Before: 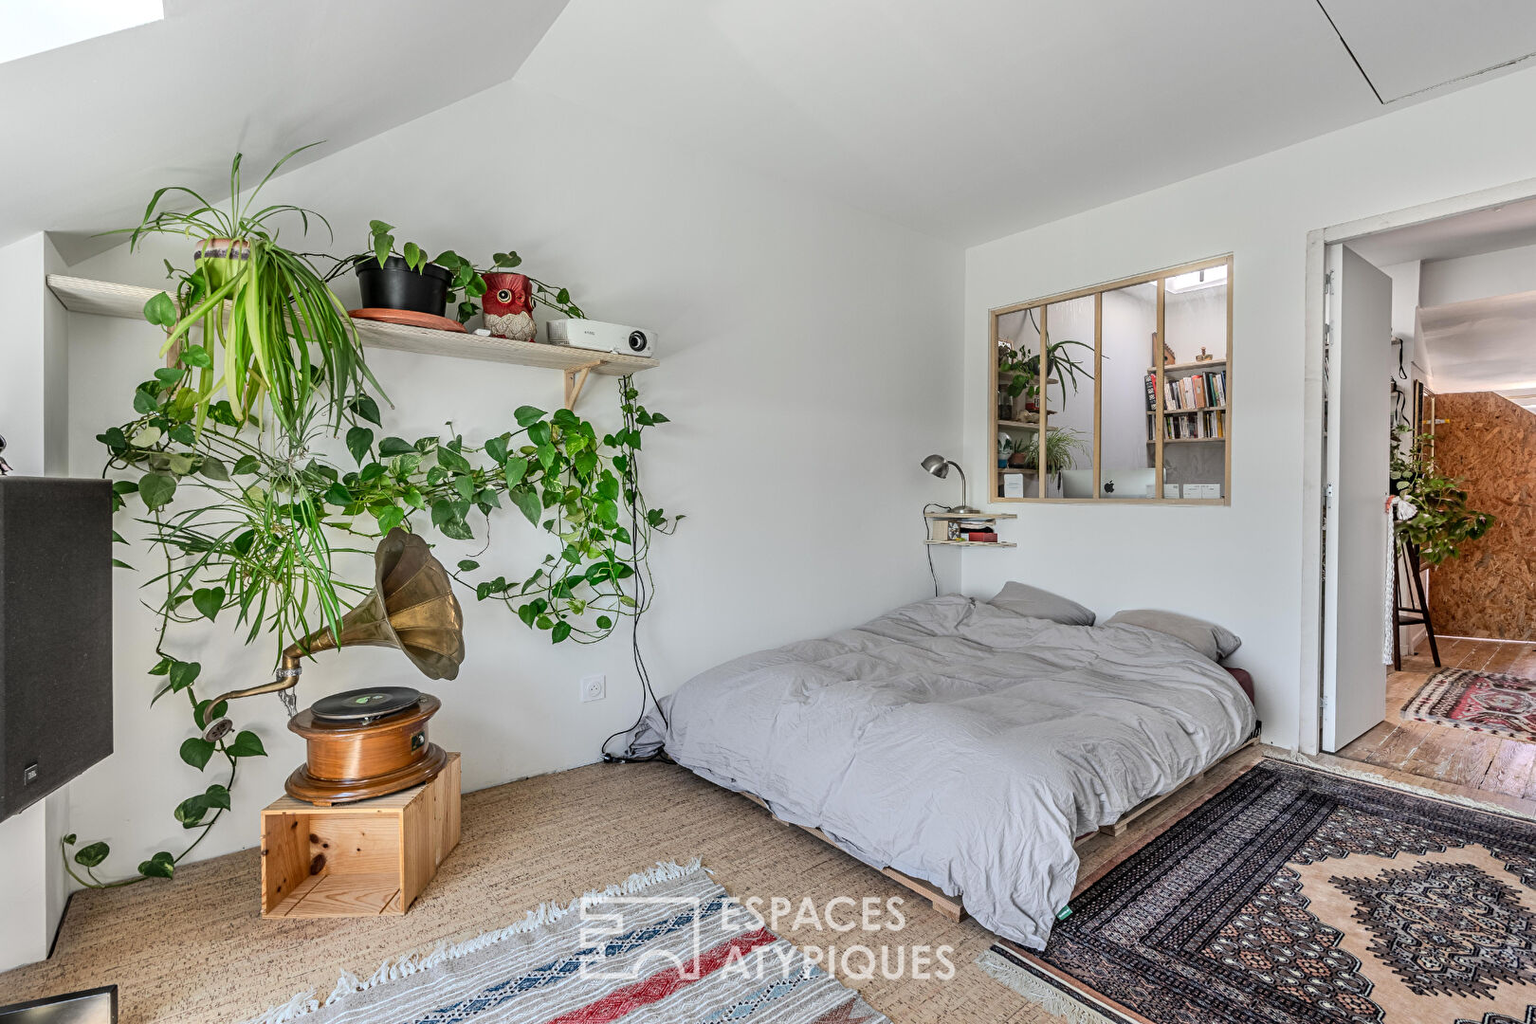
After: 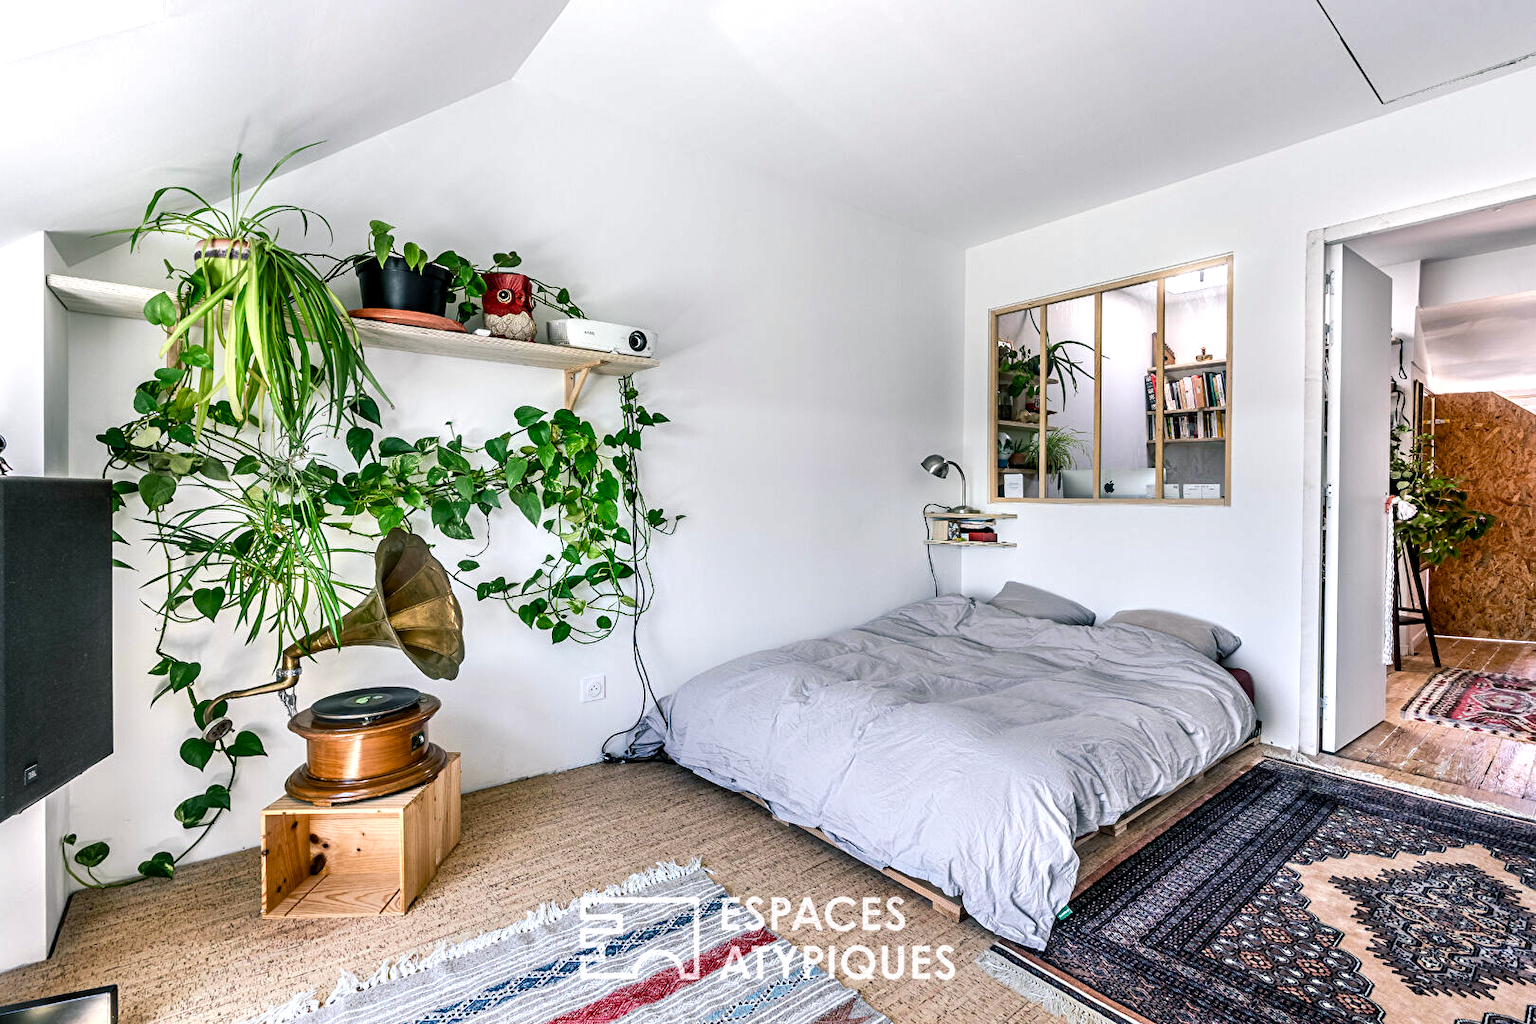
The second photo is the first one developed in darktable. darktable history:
velvia: on, module defaults
color balance rgb: shadows lift › chroma 2.79%, shadows lift › hue 190.66°, power › hue 171.85°, highlights gain › chroma 2.16%, highlights gain › hue 75.26°, global offset › luminance -0.51%, perceptual saturation grading › highlights -33.8%, perceptual saturation grading › mid-tones 14.98%, perceptual saturation grading › shadows 48.43%, perceptual brilliance grading › highlights 15.68%, perceptual brilliance grading › mid-tones 6.62%, perceptual brilliance grading › shadows -14.98%, global vibrance 11.32%, contrast 5.05%
color calibration: illuminant as shot in camera, x 0.358, y 0.373, temperature 4628.91 K
